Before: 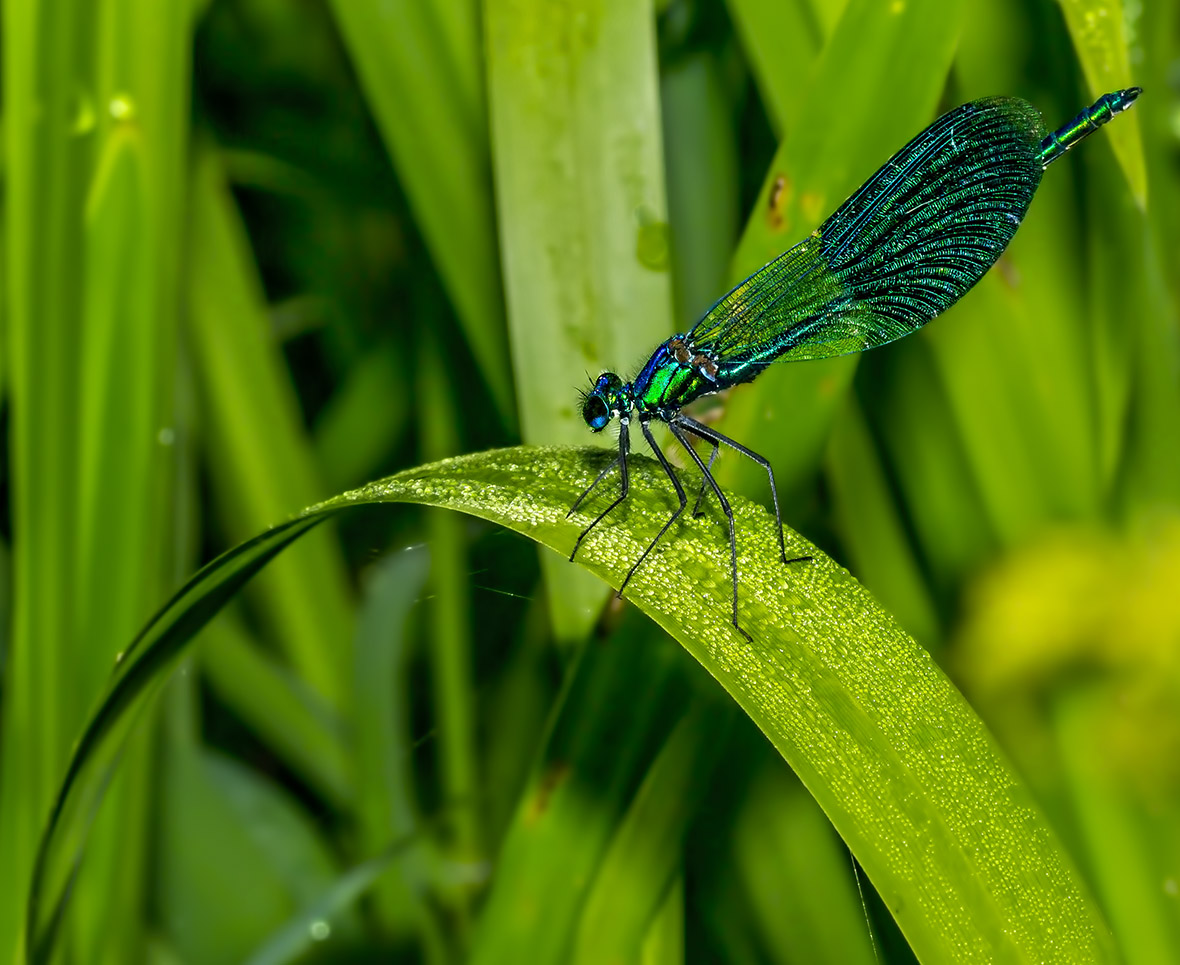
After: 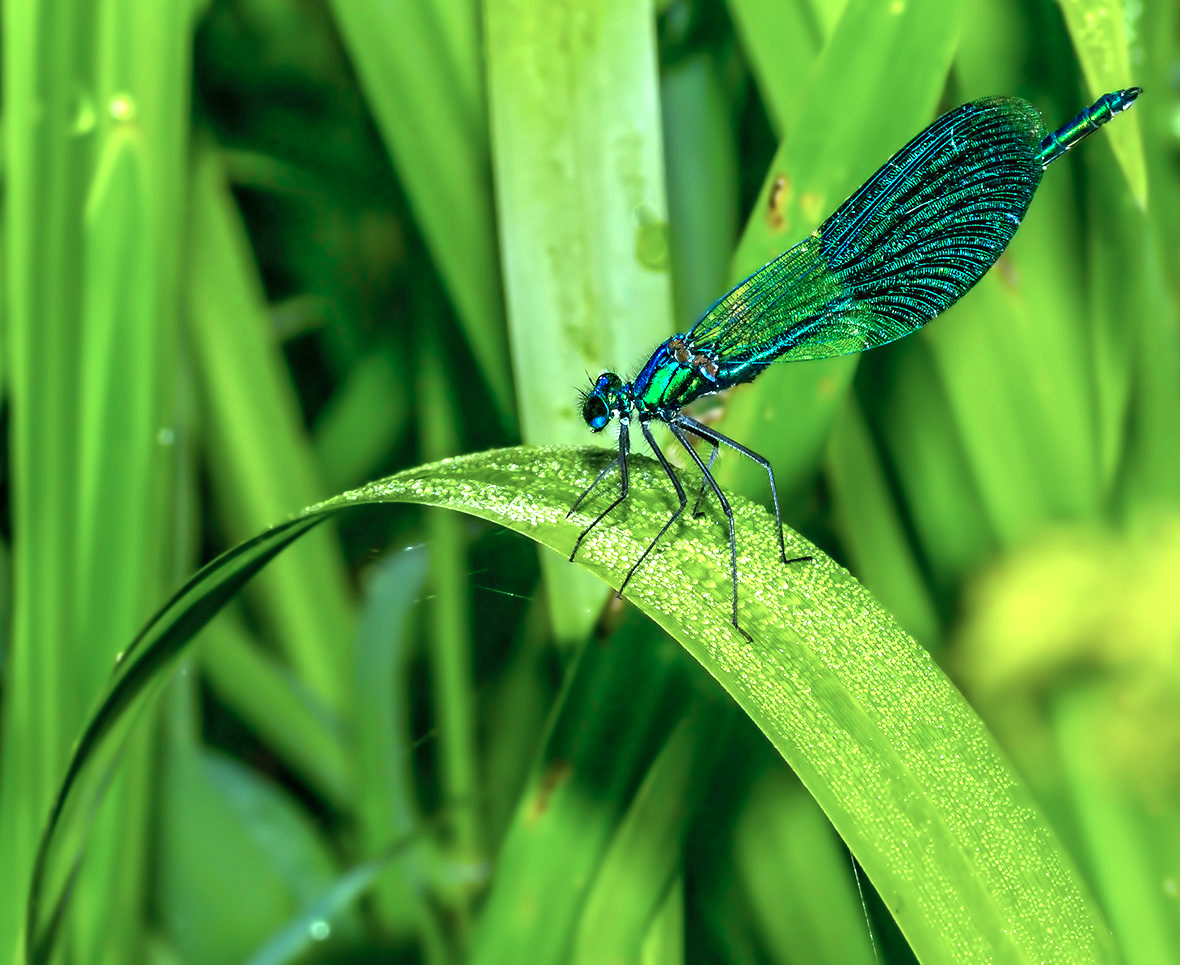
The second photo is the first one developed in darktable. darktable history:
color correction: highlights a* -10.39, highlights b* -19.28
exposure: black level correction 0, exposure 0.875 EV, compensate exposure bias true, compensate highlight preservation false
